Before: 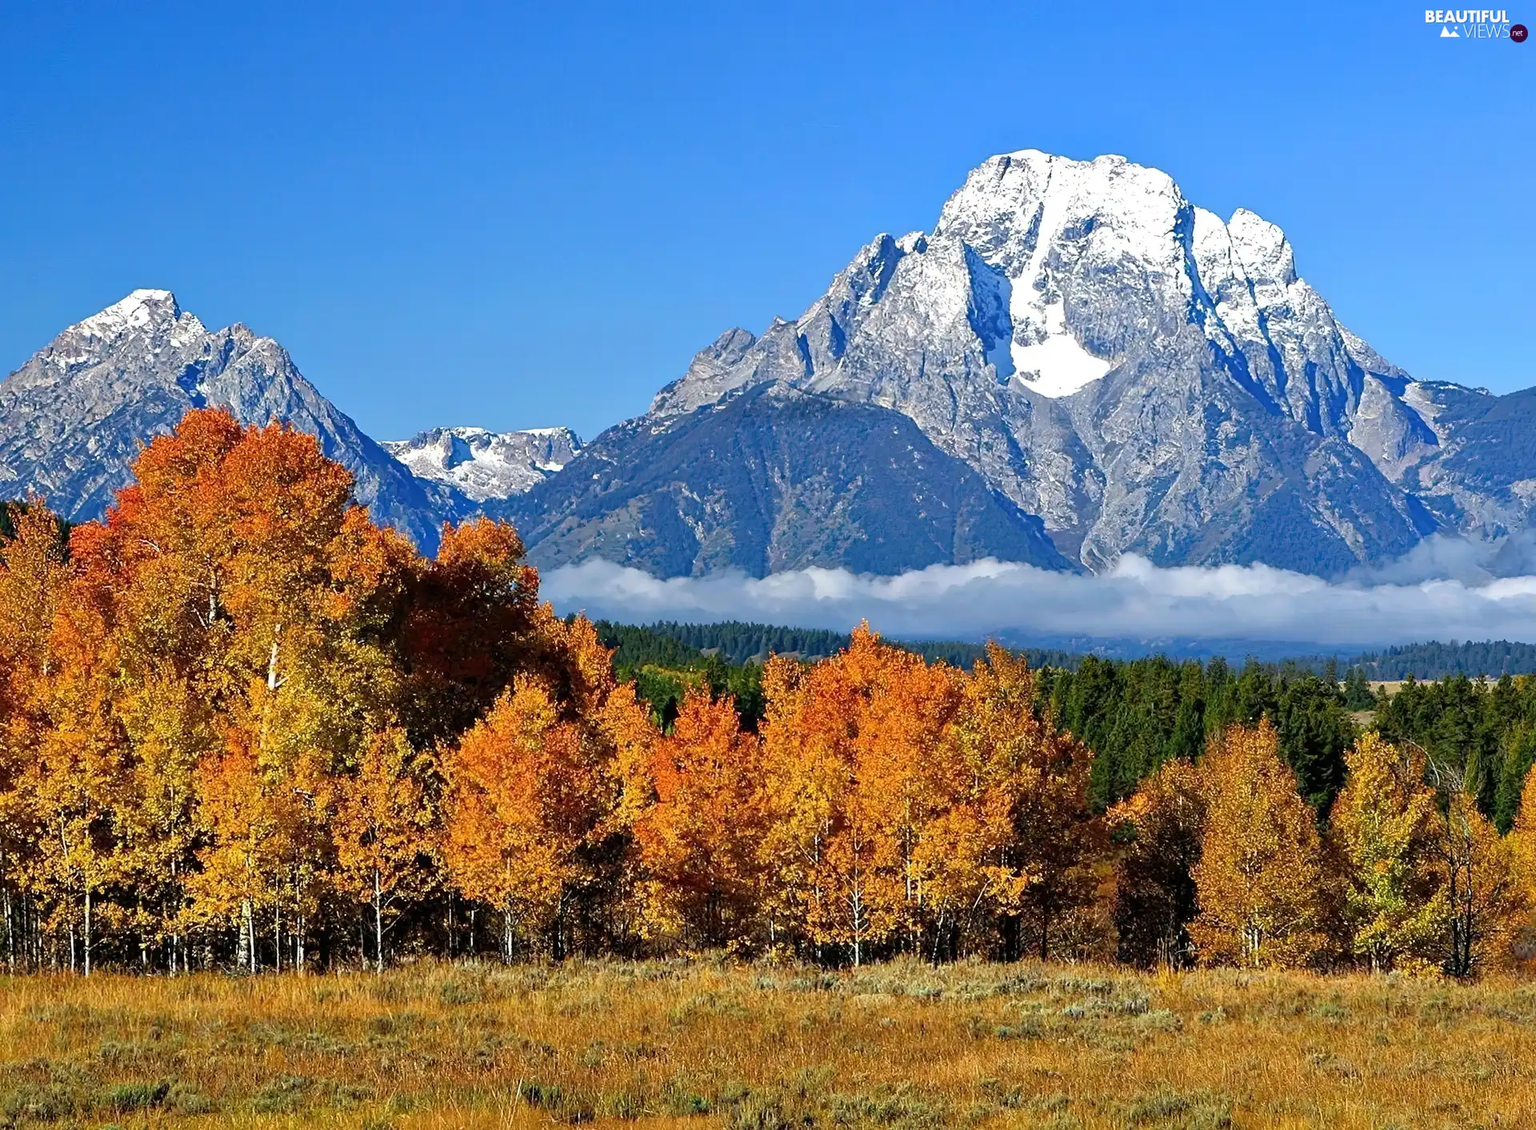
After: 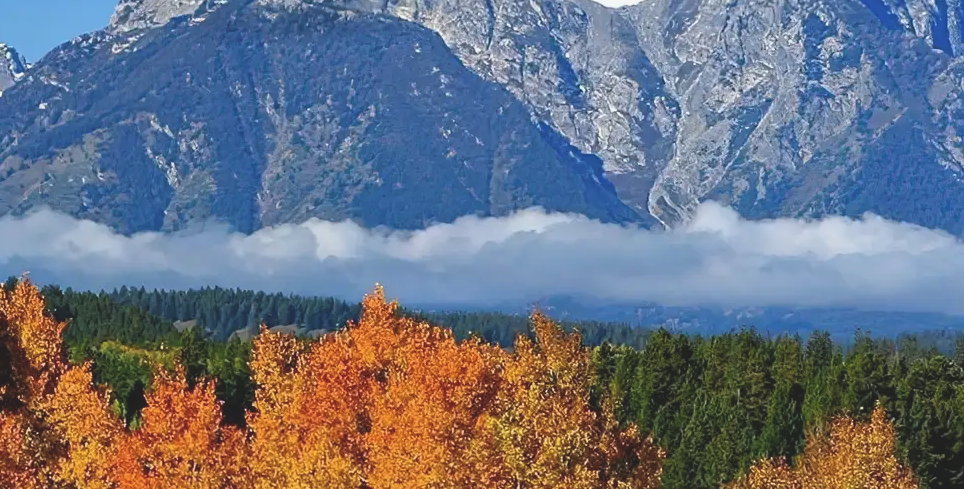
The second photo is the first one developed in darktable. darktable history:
exposure: black level correction -0.015, exposure -0.125 EV, compensate highlight preservation false
crop: left 36.607%, top 34.735%, right 13.146%, bottom 30.611%
